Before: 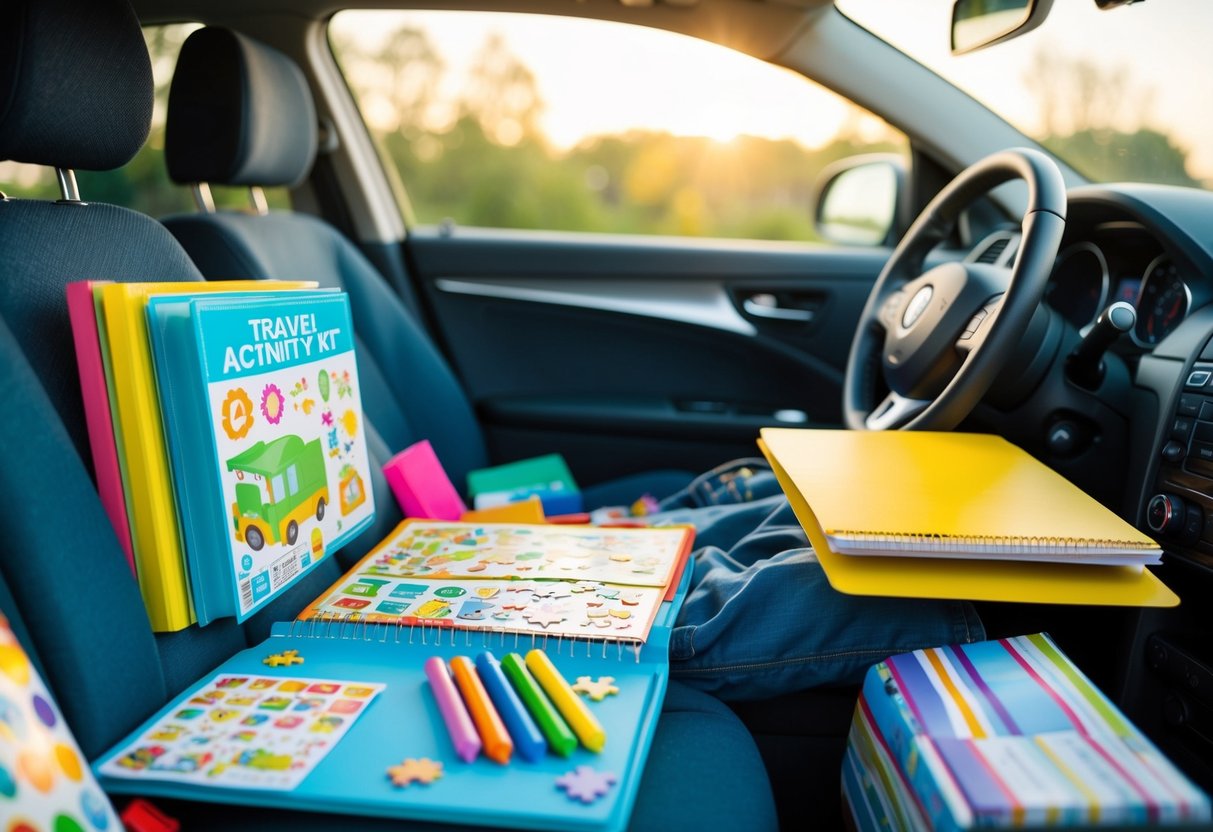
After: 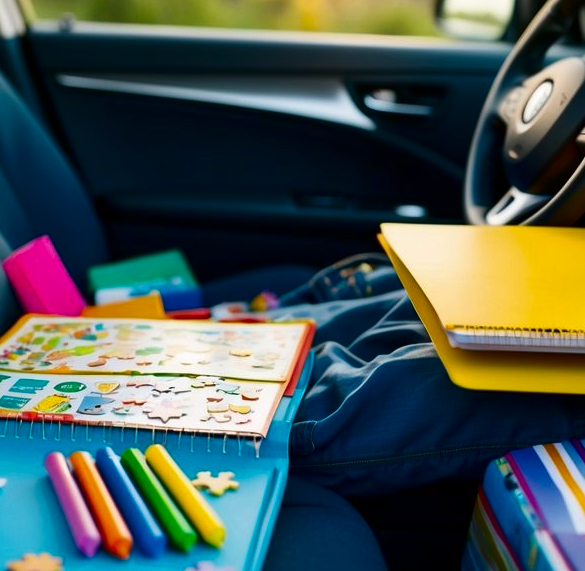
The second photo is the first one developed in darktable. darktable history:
crop: left 31.379%, top 24.658%, right 20.326%, bottom 6.628%
contrast brightness saturation: contrast 0.13, brightness -0.24, saturation 0.14
